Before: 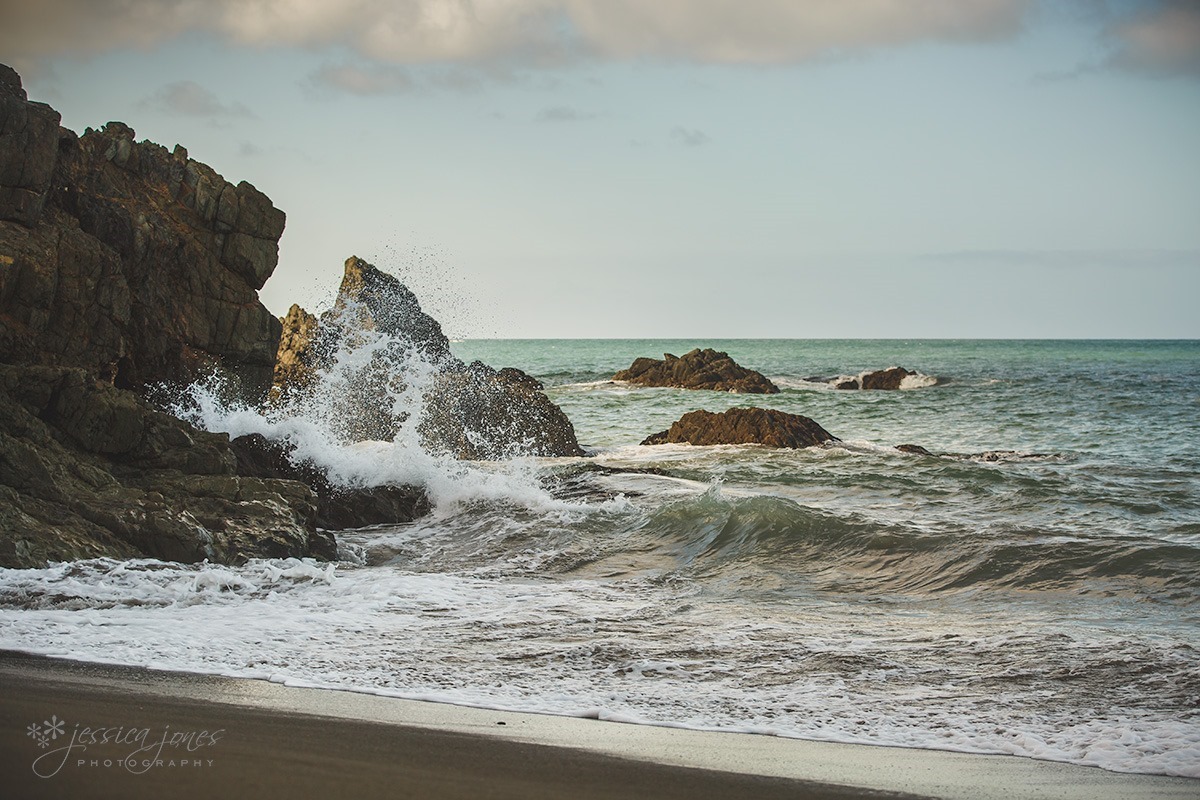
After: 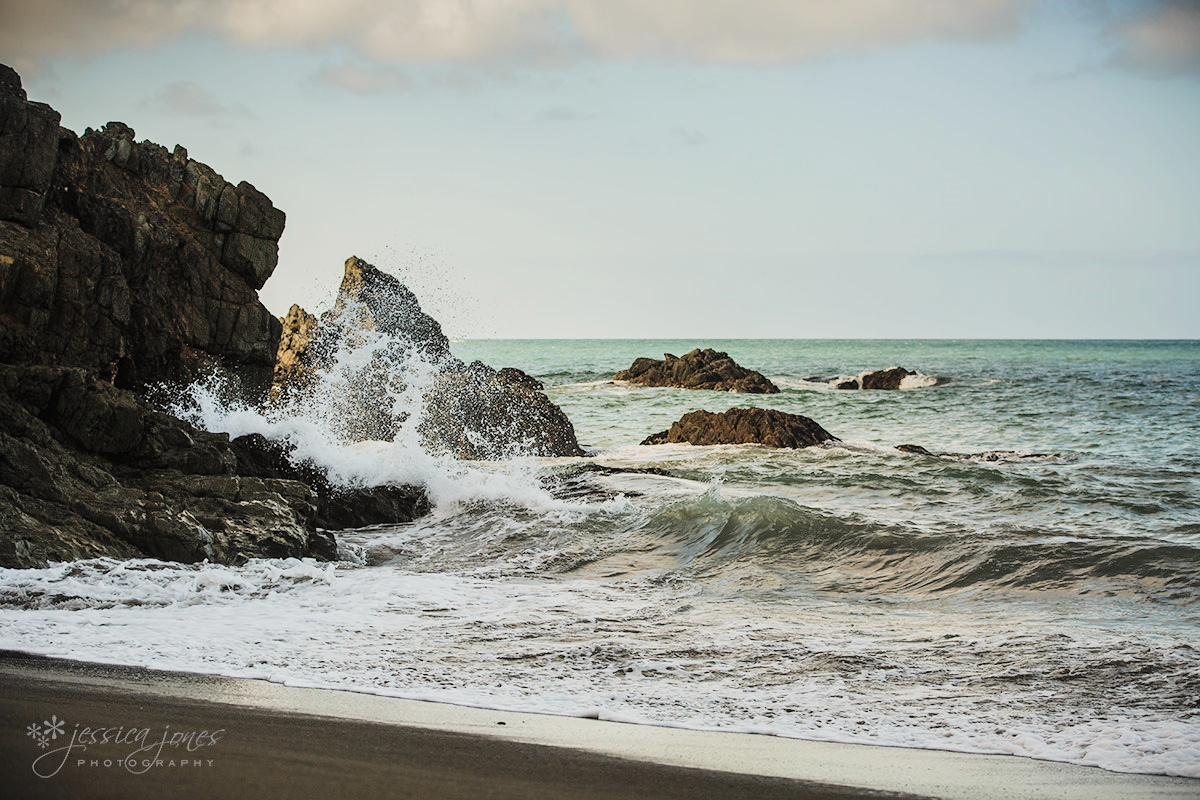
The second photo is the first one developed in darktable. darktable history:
exposure: exposure 0.377 EV, compensate highlight preservation false
filmic rgb: black relative exposure -7.49 EV, white relative exposure 4.99 EV, hardness 3.33, contrast 1.301
